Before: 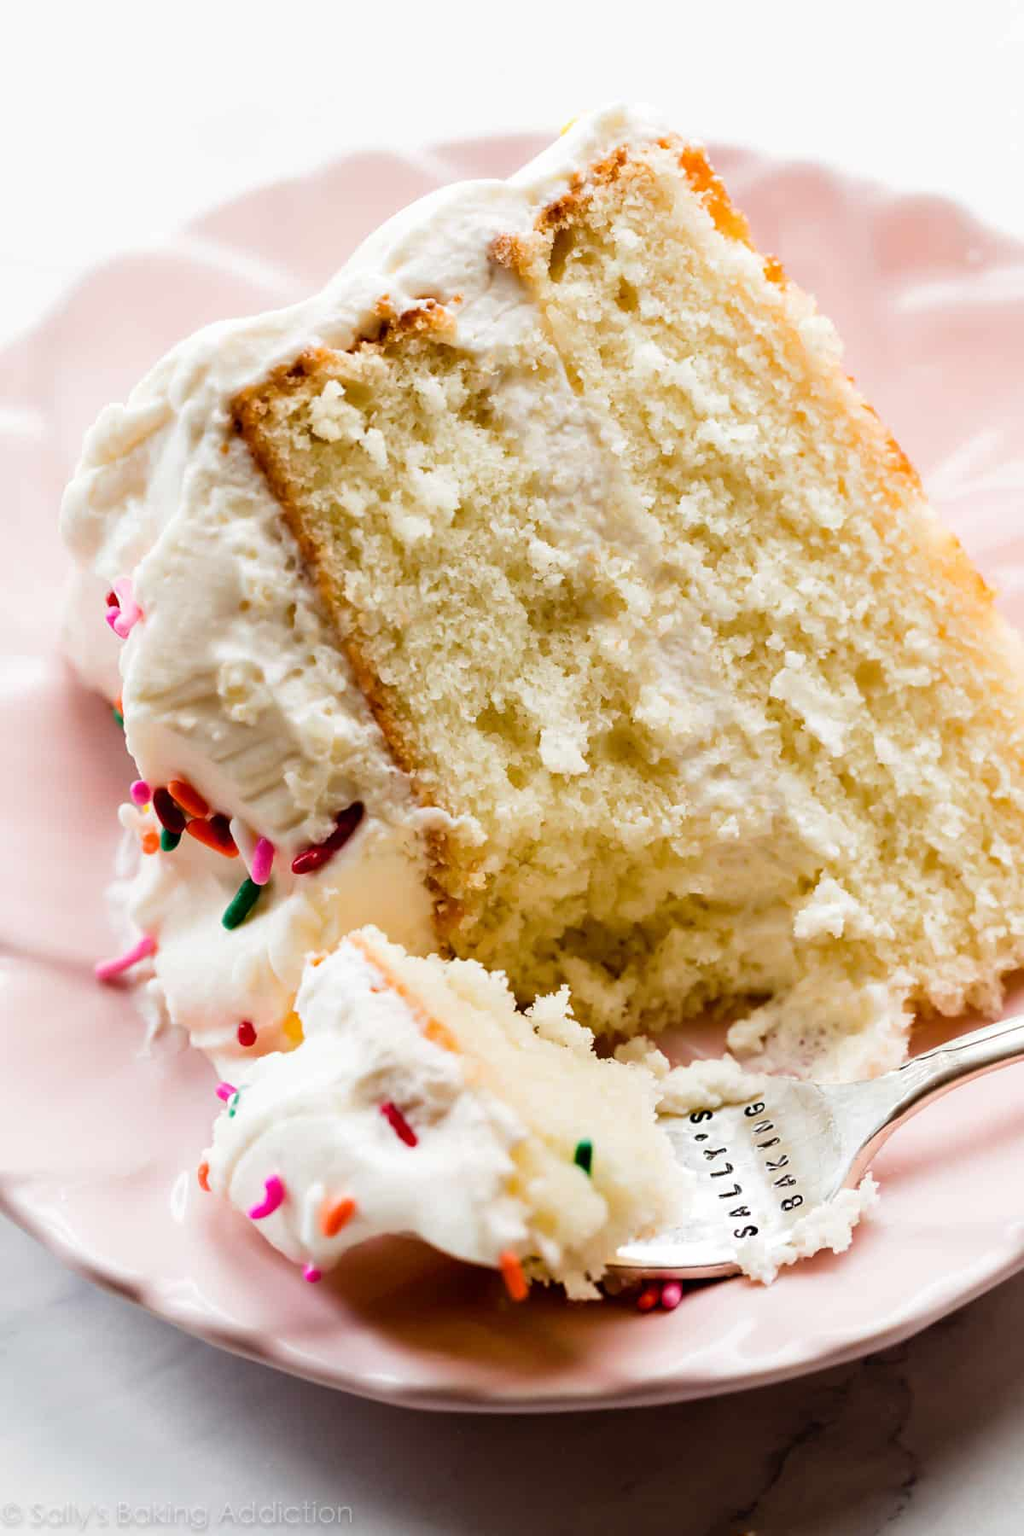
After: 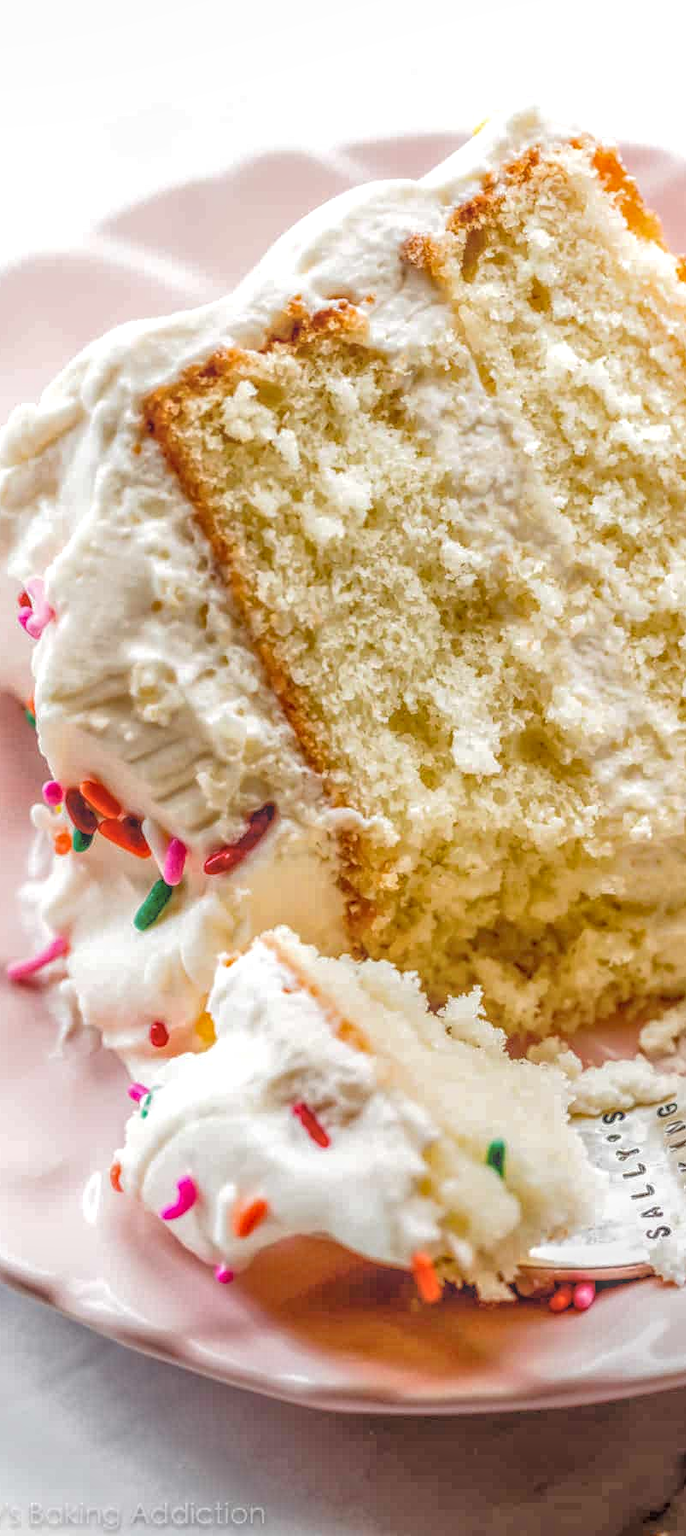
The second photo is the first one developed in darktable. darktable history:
crop and rotate: left 8.632%, right 24.31%
local contrast: highlights 20%, shadows 23%, detail 199%, midtone range 0.2
tone equalizer: -7 EV 0.16 EV, -6 EV 0.615 EV, -5 EV 1.18 EV, -4 EV 1.3 EV, -3 EV 1.18 EV, -2 EV 0.6 EV, -1 EV 0.147 EV
